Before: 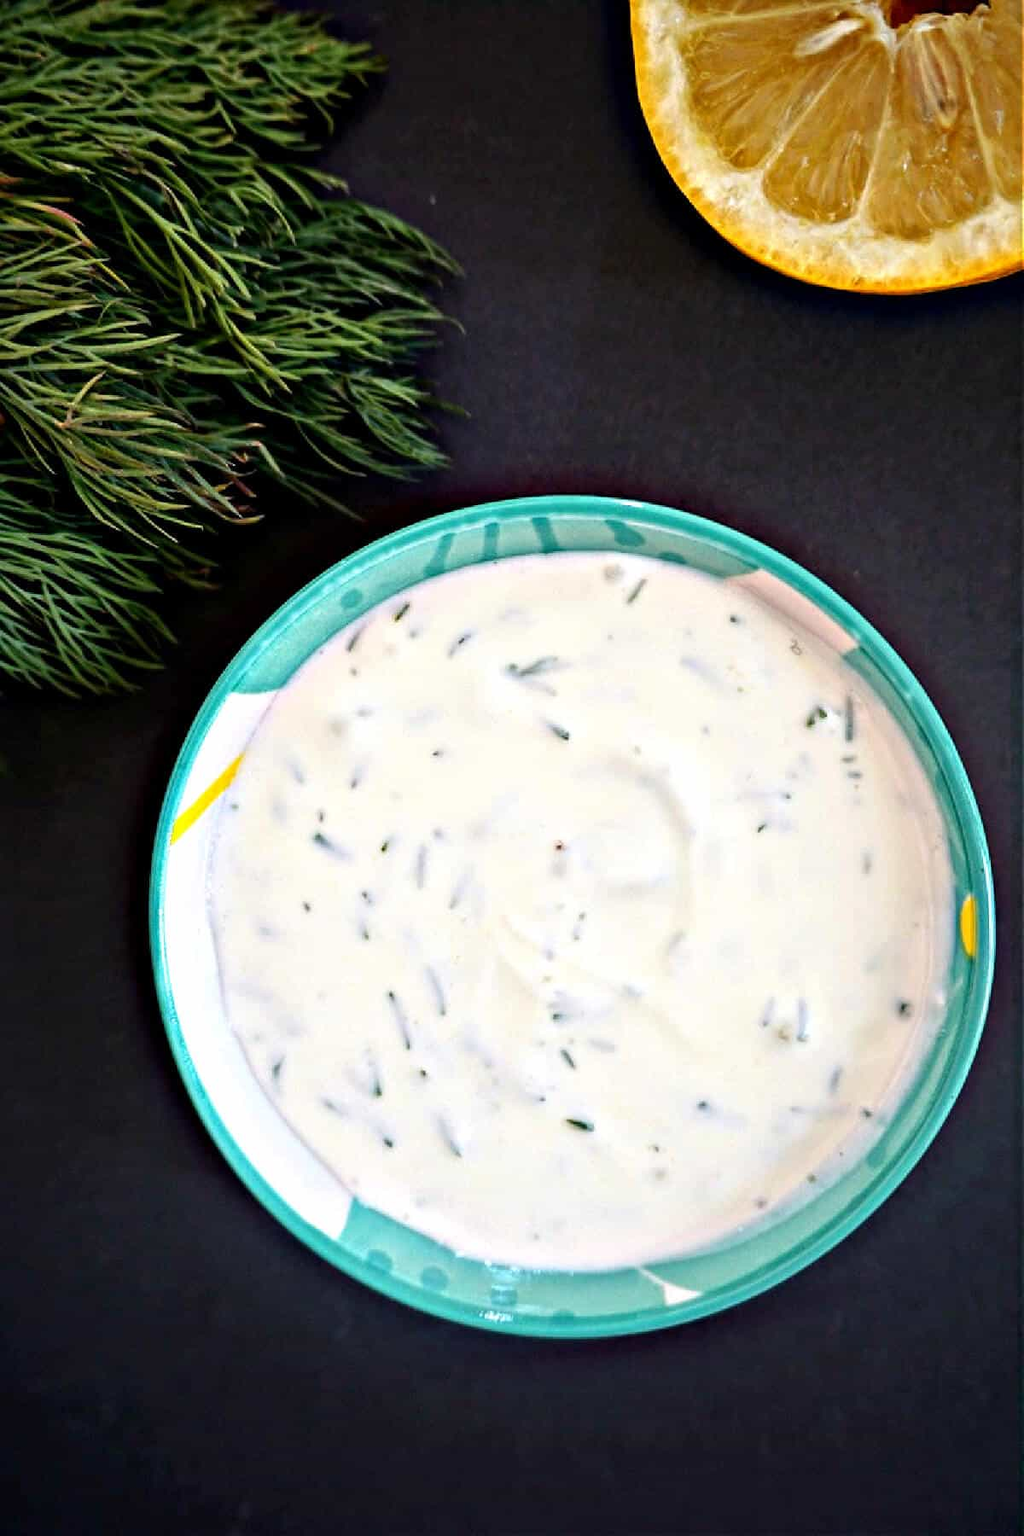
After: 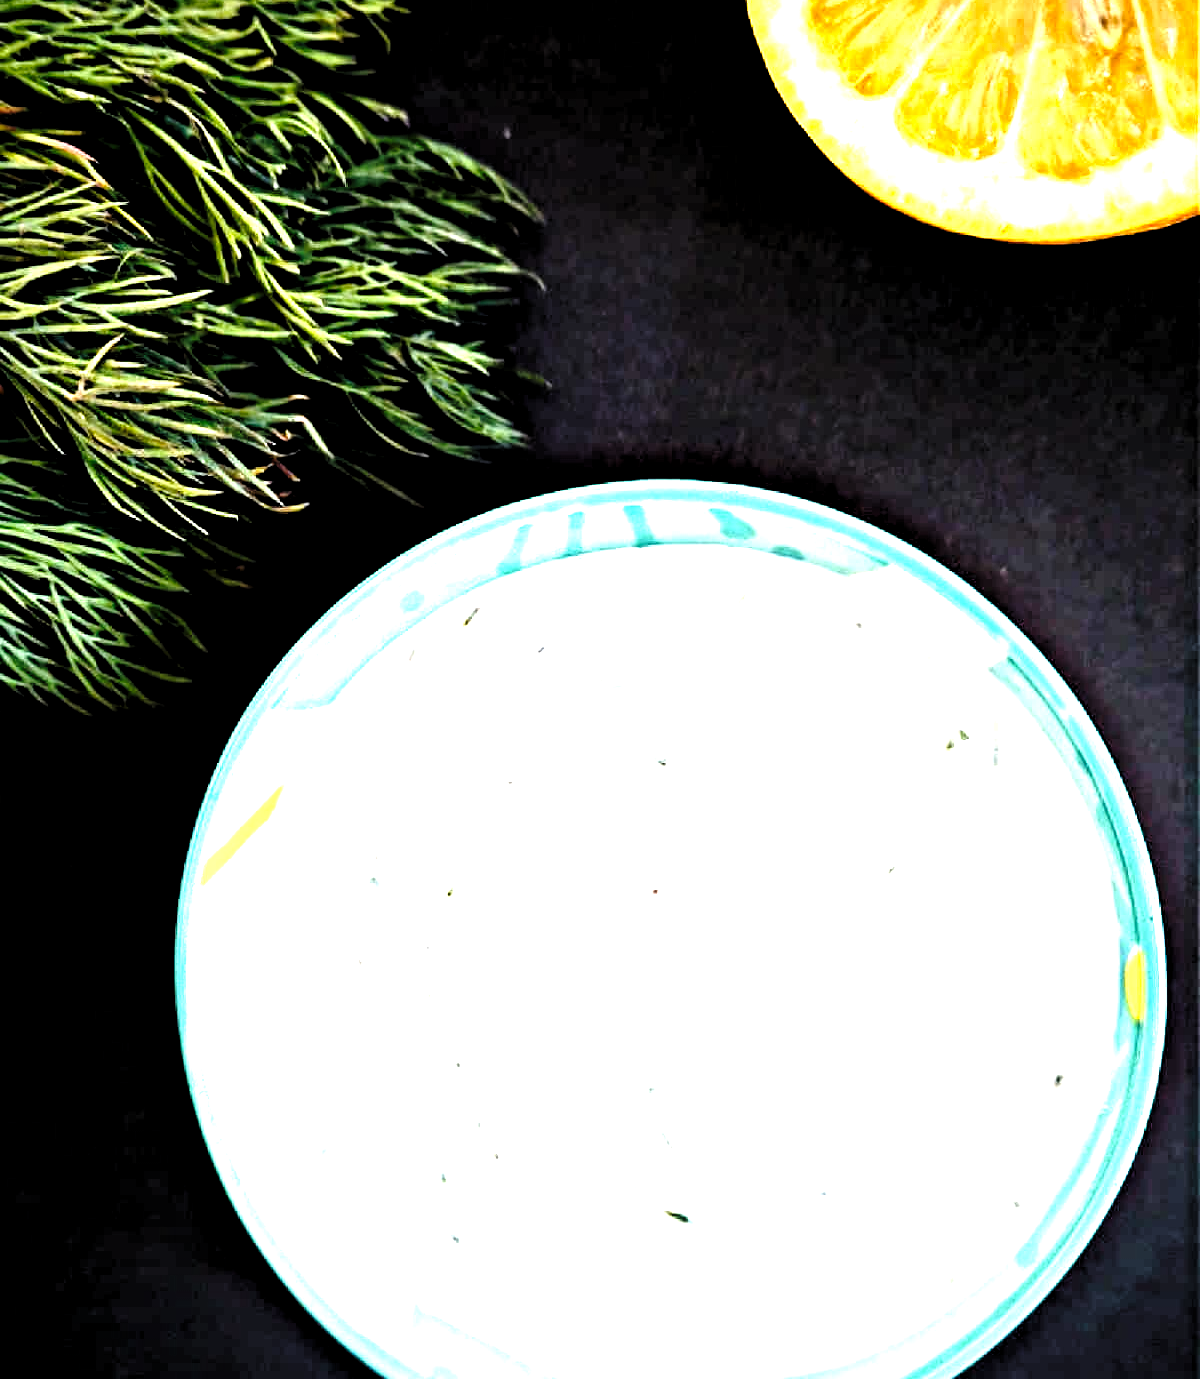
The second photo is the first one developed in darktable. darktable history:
levels: levels [0.129, 0.519, 0.867]
exposure: black level correction 0, exposure 0.697 EV, compensate exposure bias true, compensate highlight preservation false
base curve: curves: ch0 [(0, 0) (0.028, 0.03) (0.121, 0.232) (0.46, 0.748) (0.859, 0.968) (1, 1)], preserve colors none
crop: top 5.615%, bottom 17.73%
